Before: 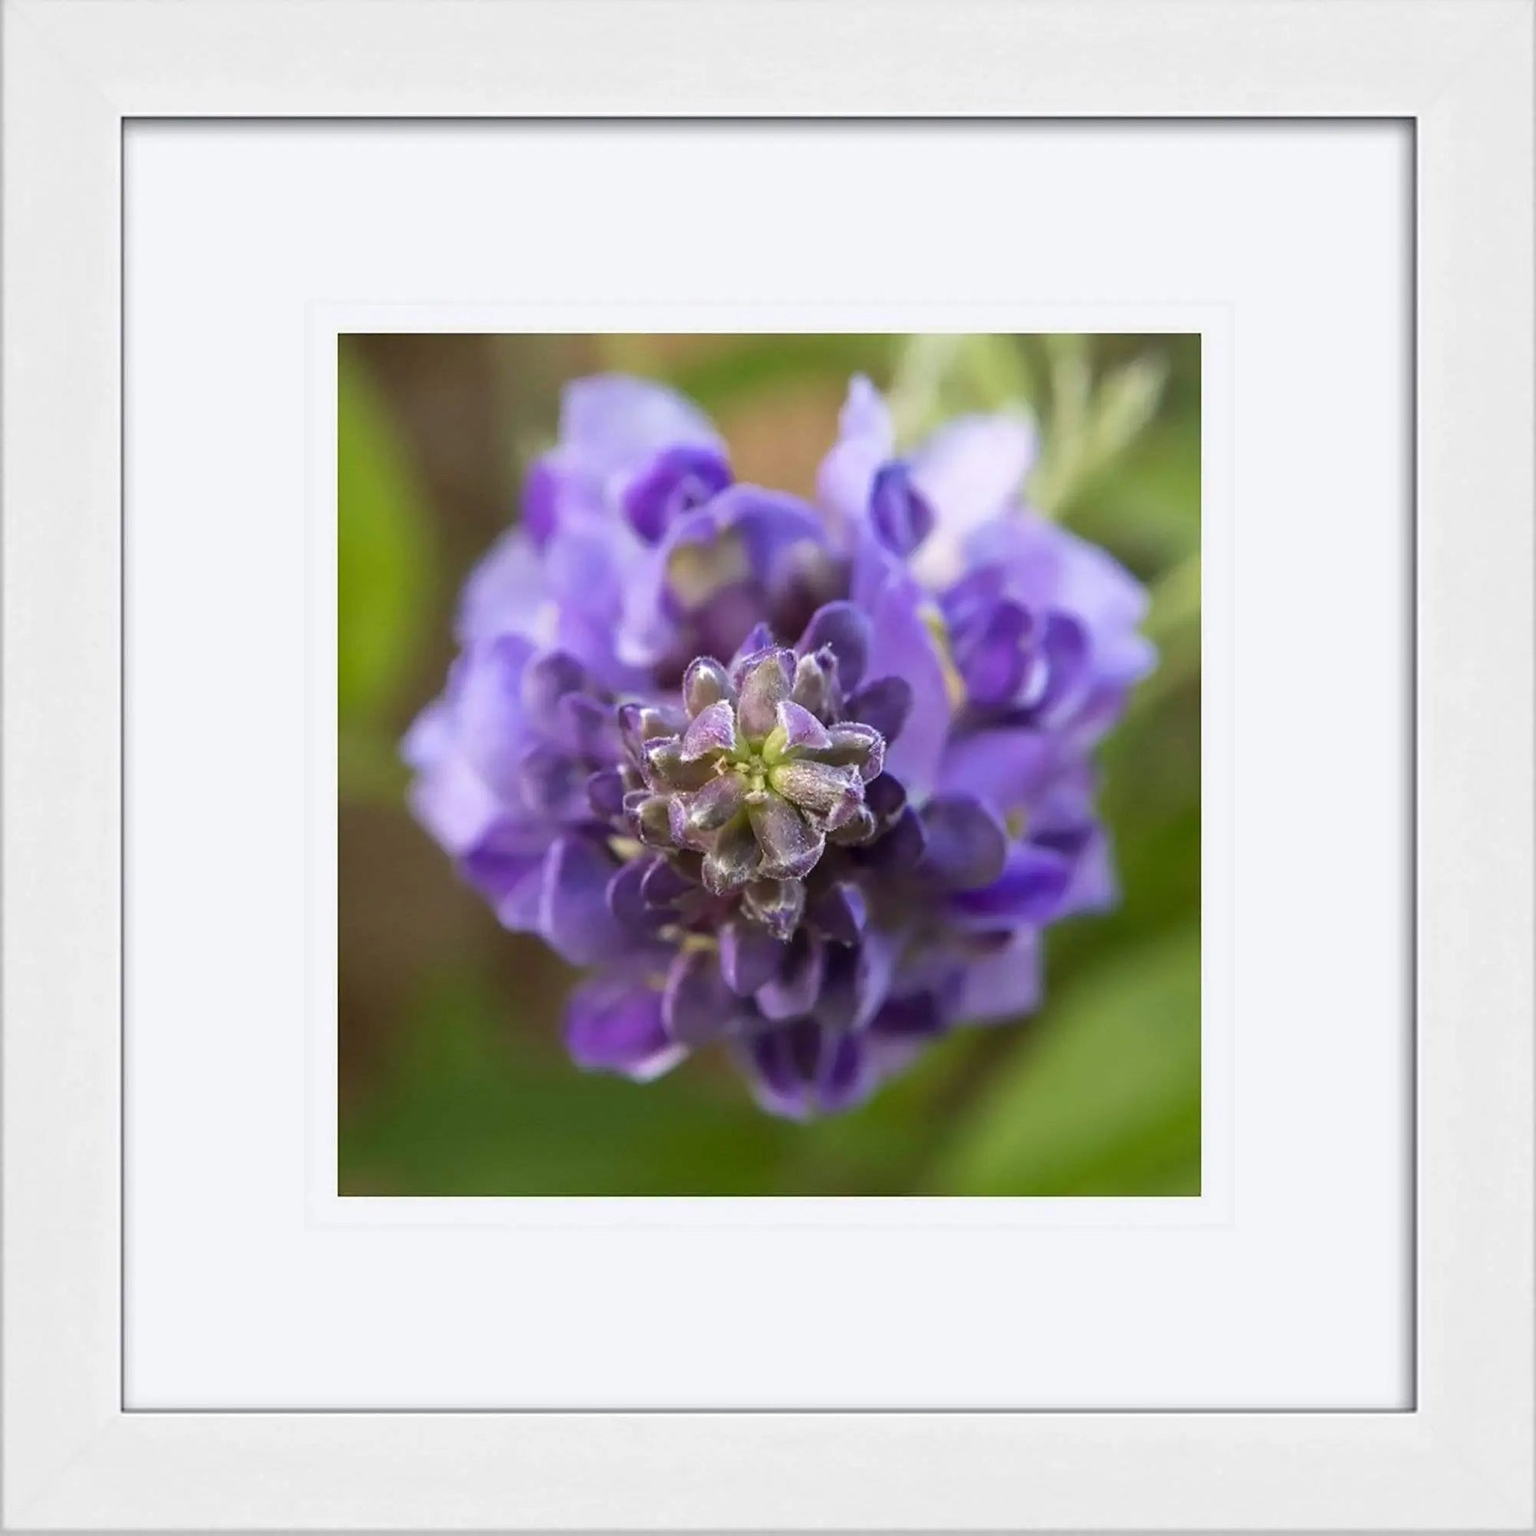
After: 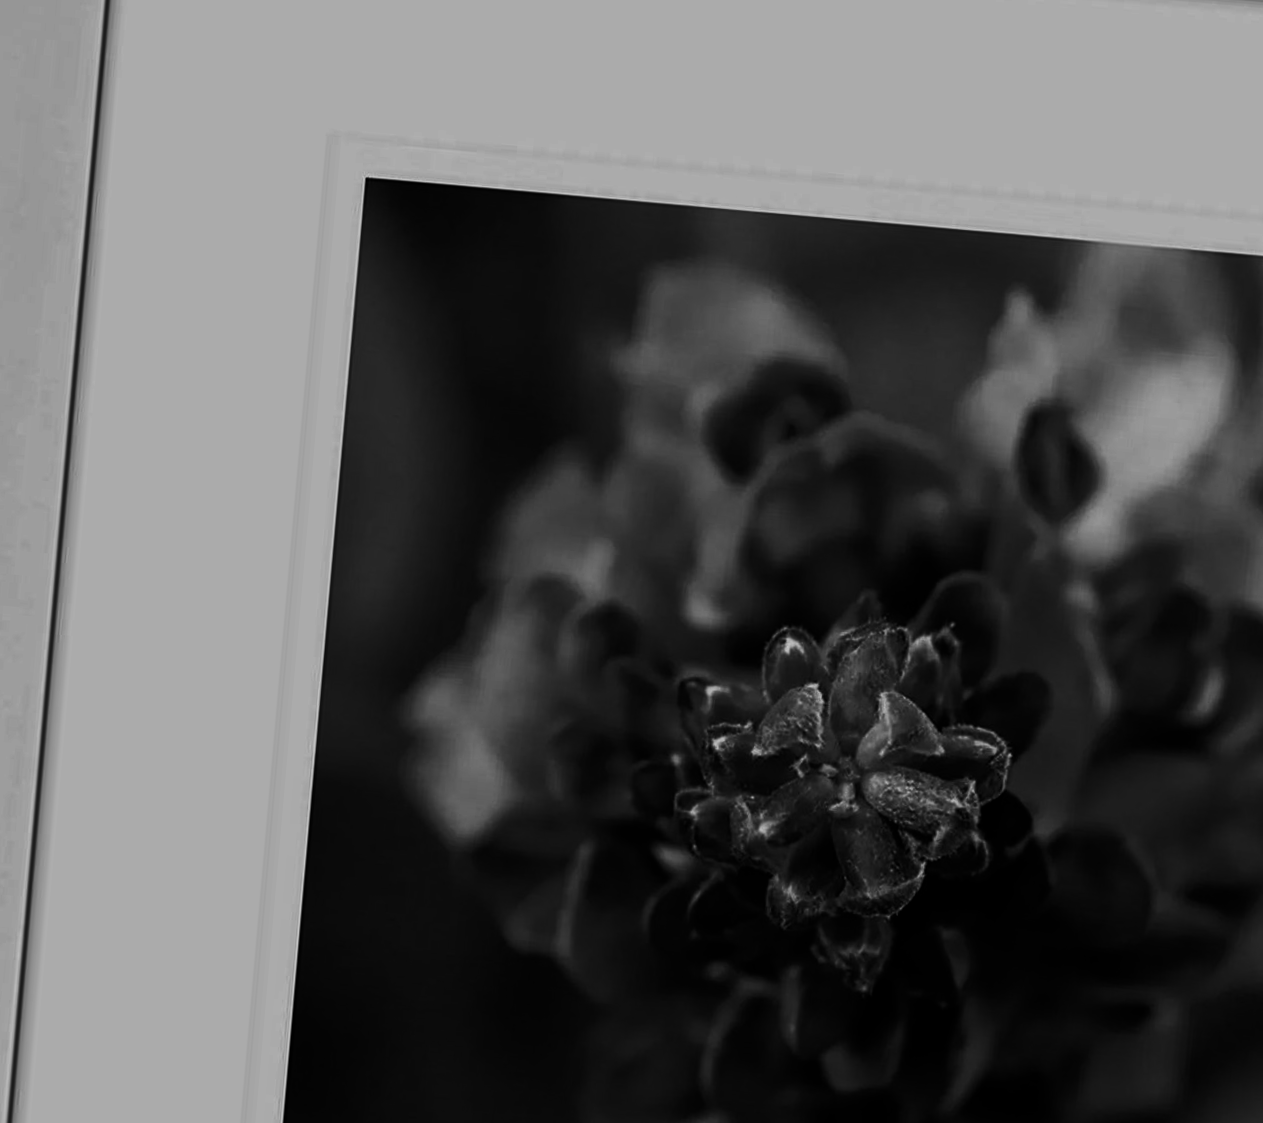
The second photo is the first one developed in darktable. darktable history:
crop and rotate: angle -4.99°, left 2.122%, top 6.945%, right 27.566%, bottom 30.519%
contrast brightness saturation: contrast 0.02, brightness -1, saturation -1
monochrome: a 79.32, b 81.83, size 1.1
